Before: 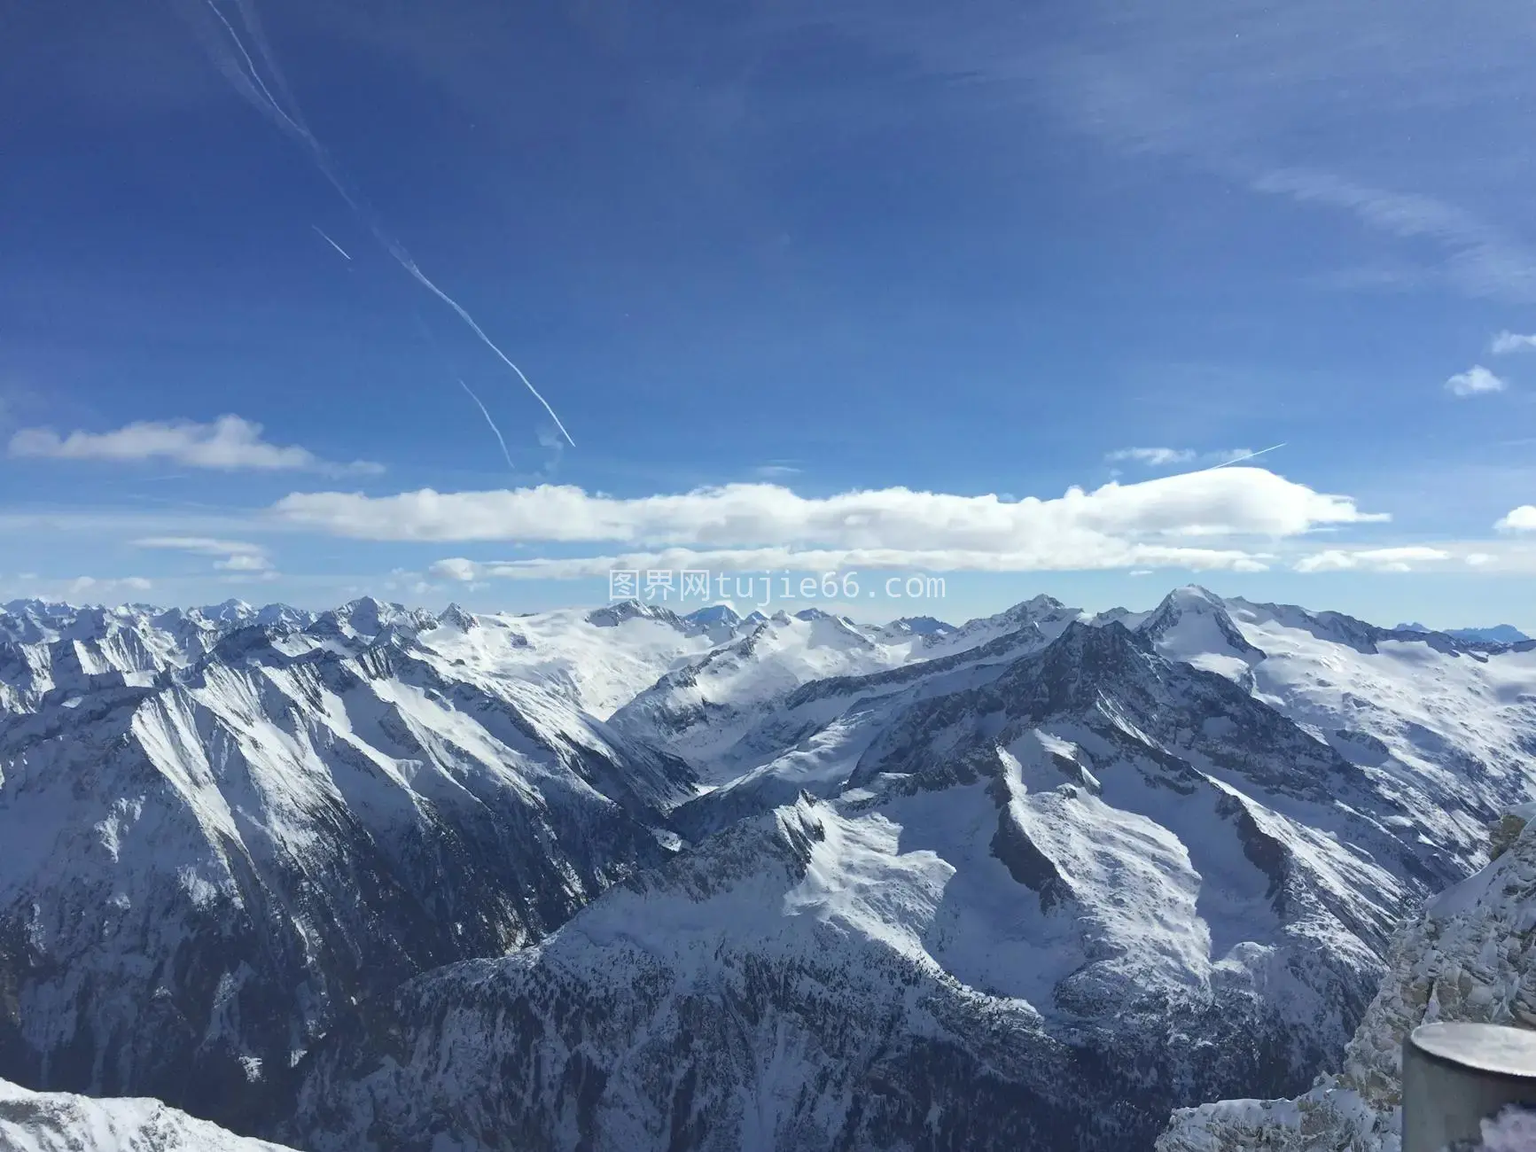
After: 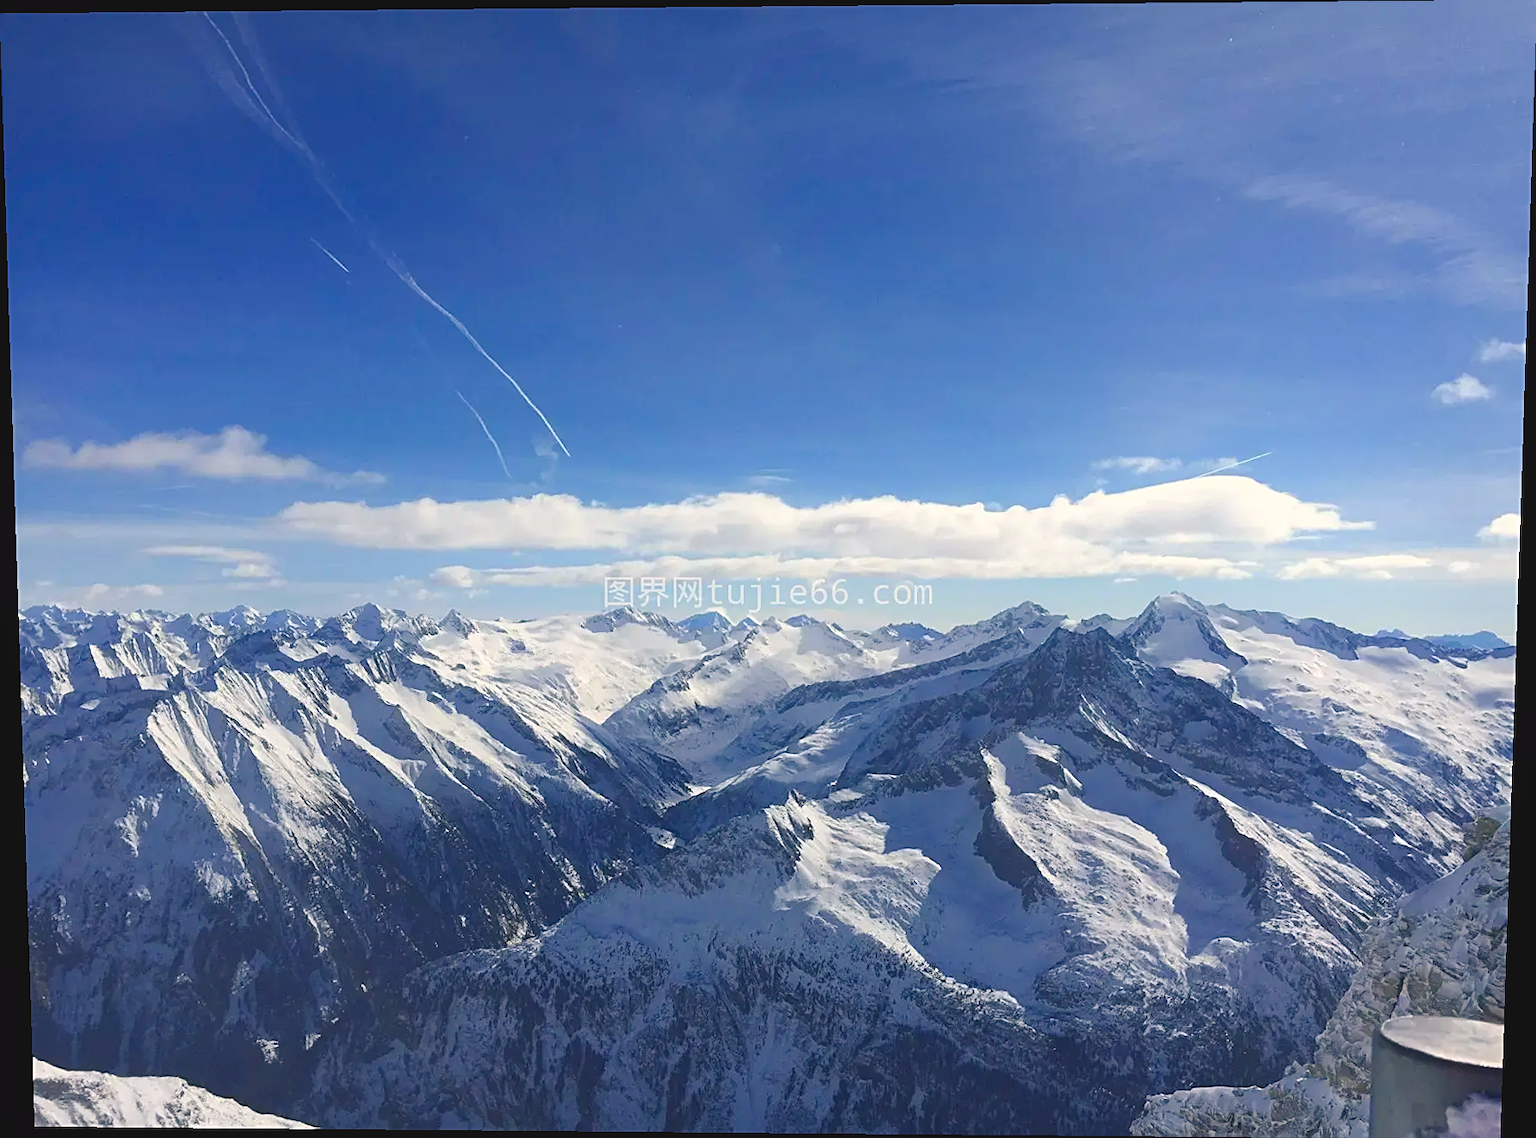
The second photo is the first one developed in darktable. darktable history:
sharpen: on, module defaults
shadows and highlights: shadows -23.08, highlights 46.15, soften with gaussian
color balance rgb: shadows lift › chroma 2%, shadows lift › hue 247.2°, power › chroma 0.3%, power › hue 25.2°, highlights gain › chroma 3%, highlights gain › hue 60°, global offset › luminance 0.75%, perceptual saturation grading › global saturation 20%, perceptual saturation grading › highlights -20%, perceptual saturation grading › shadows 30%, global vibrance 20%
rotate and perspective: lens shift (vertical) 0.048, lens shift (horizontal) -0.024, automatic cropping off
